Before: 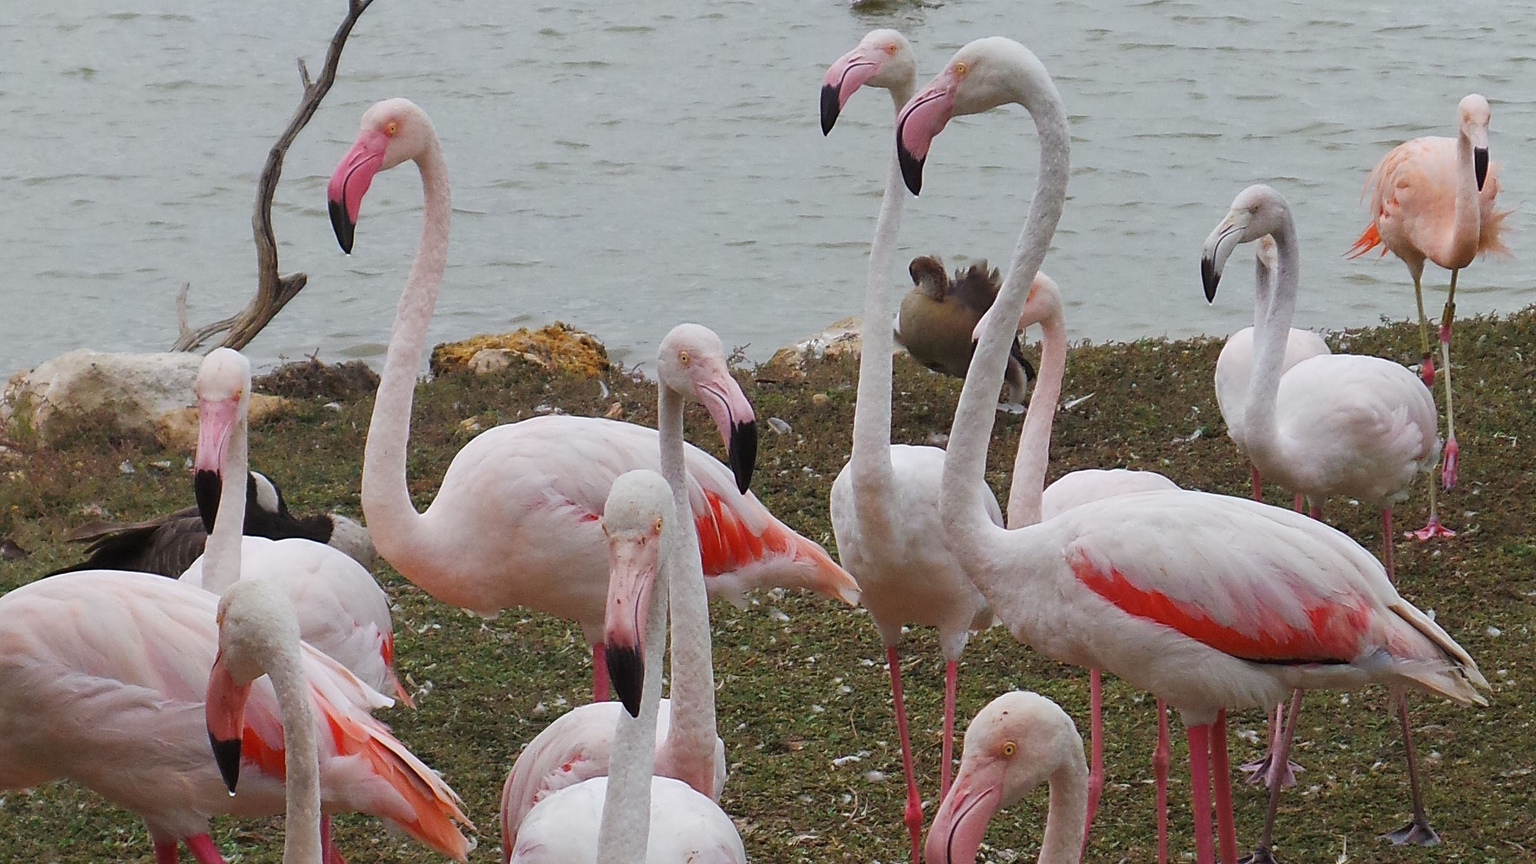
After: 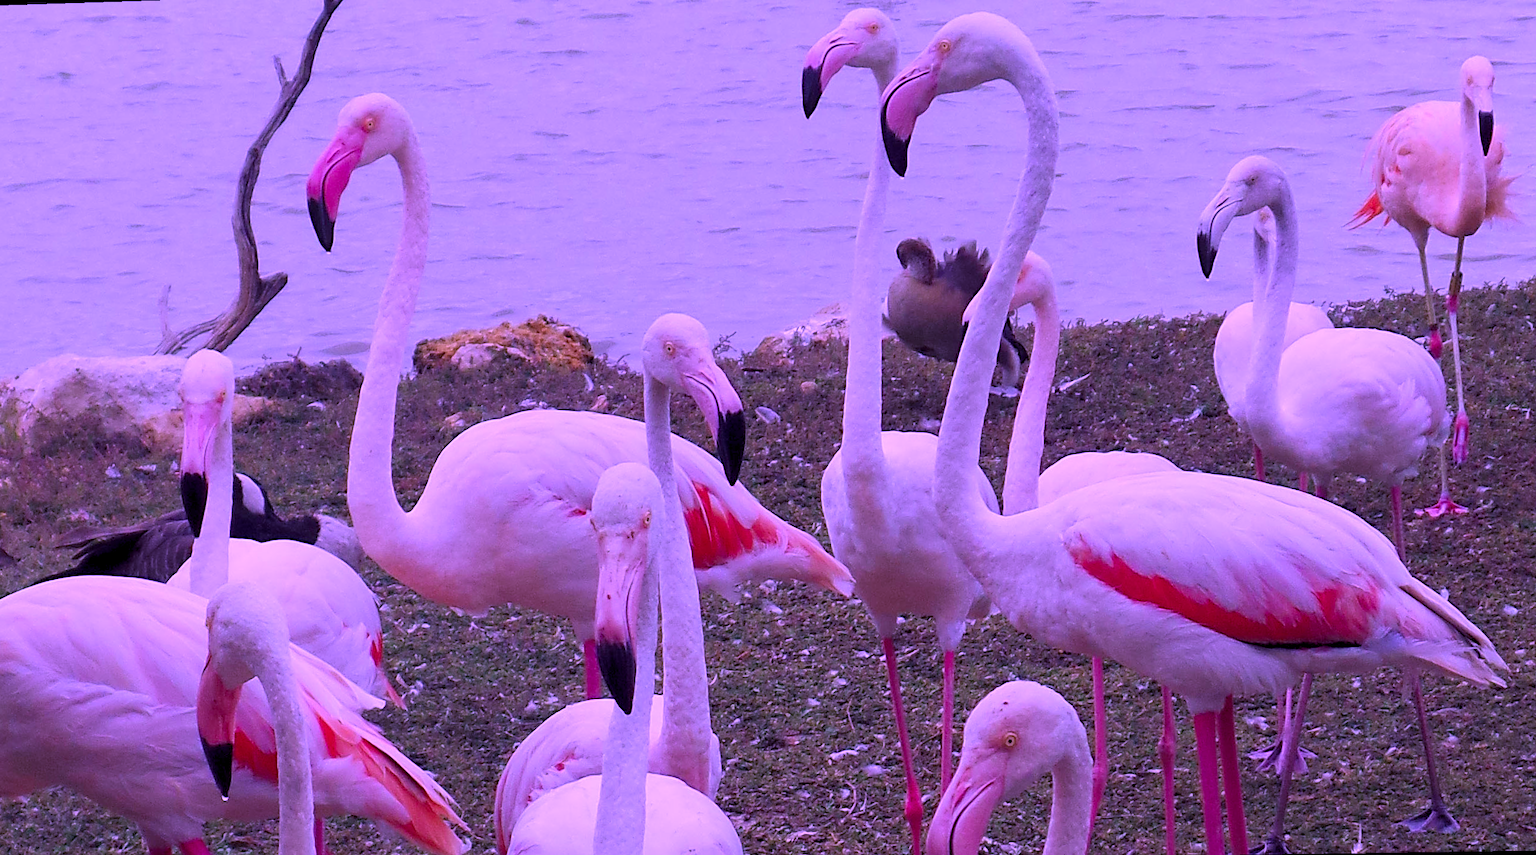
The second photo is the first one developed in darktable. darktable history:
color balance rgb: shadows lift › chroma 2%, shadows lift › hue 217.2°, power › hue 60°, highlights gain › chroma 1%, highlights gain › hue 69.6°, global offset › luminance -0.5%, perceptual saturation grading › global saturation 15%, global vibrance 15%
color calibration: illuminant custom, x 0.379, y 0.481, temperature 4443.07 K
rotate and perspective: rotation -1.32°, lens shift (horizontal) -0.031, crop left 0.015, crop right 0.985, crop top 0.047, crop bottom 0.982
